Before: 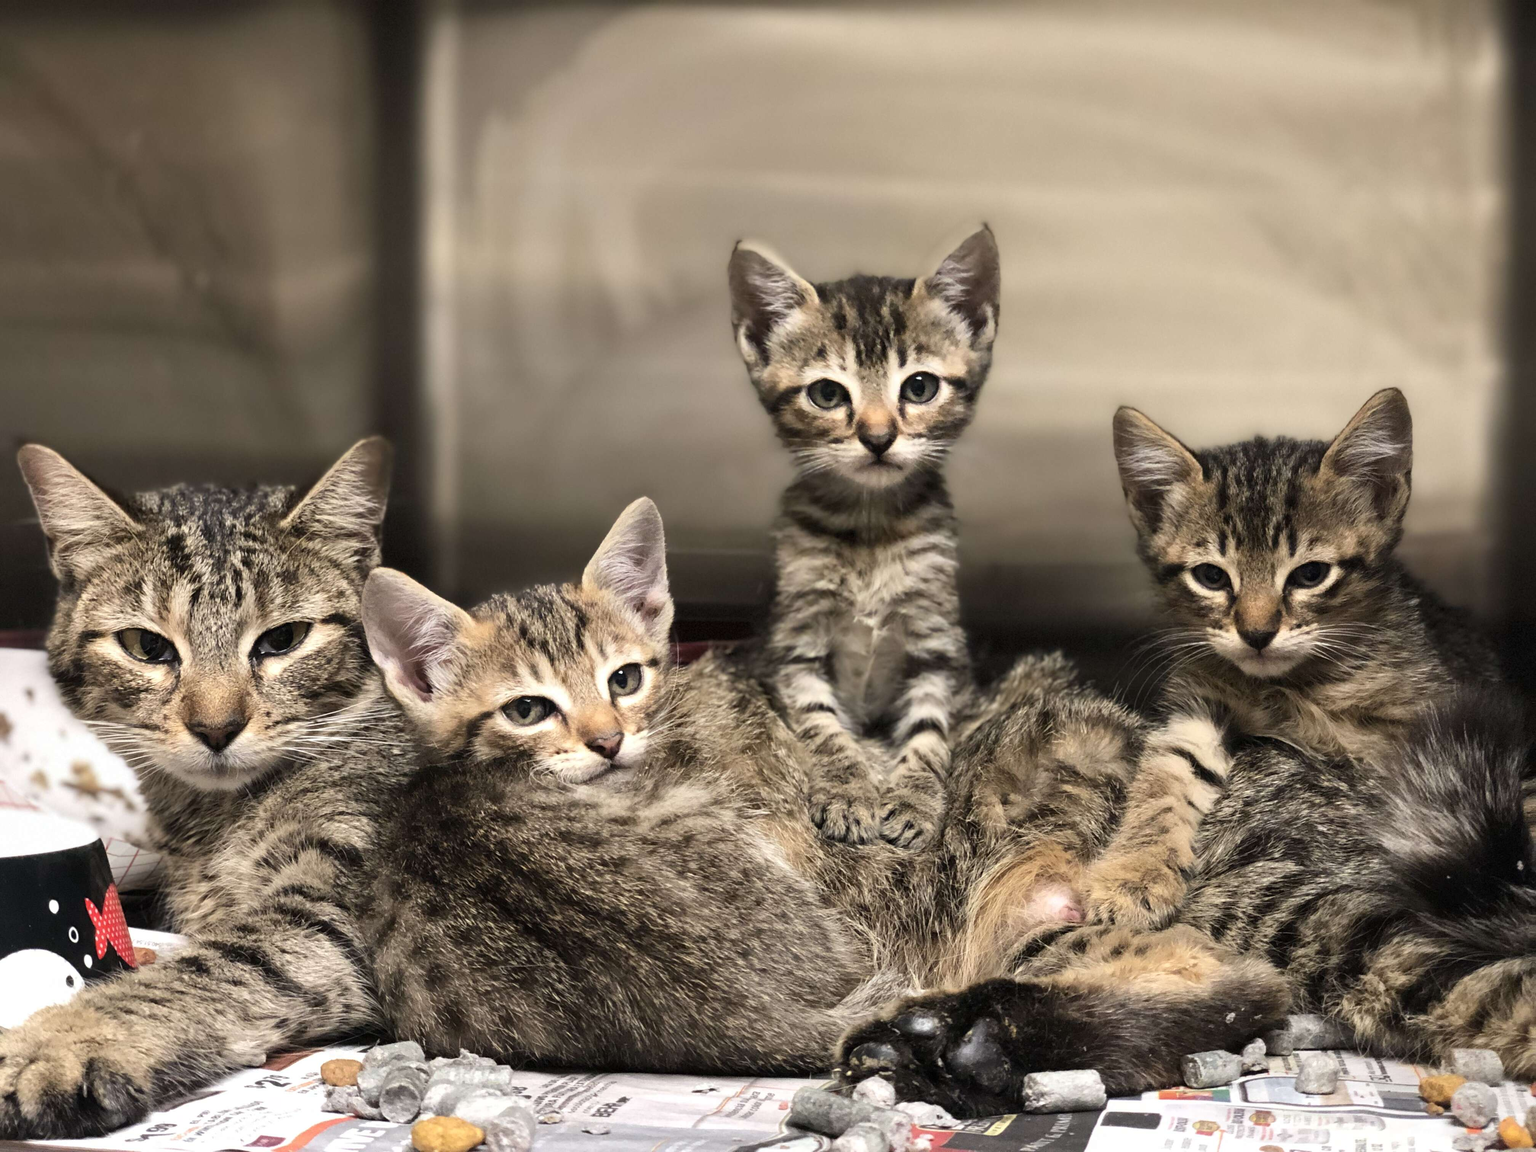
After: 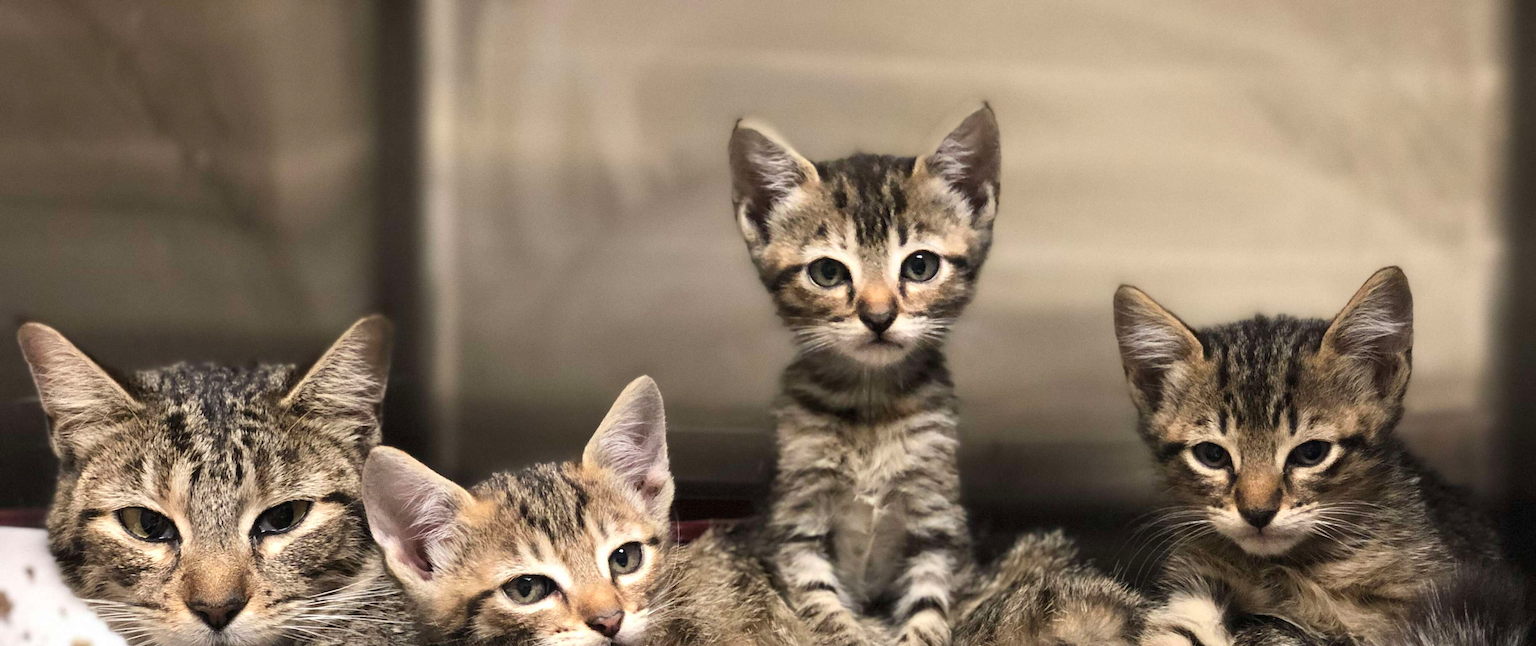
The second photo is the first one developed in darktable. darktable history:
crop and rotate: top 10.605%, bottom 33.274%
grain: coarseness 0.09 ISO
